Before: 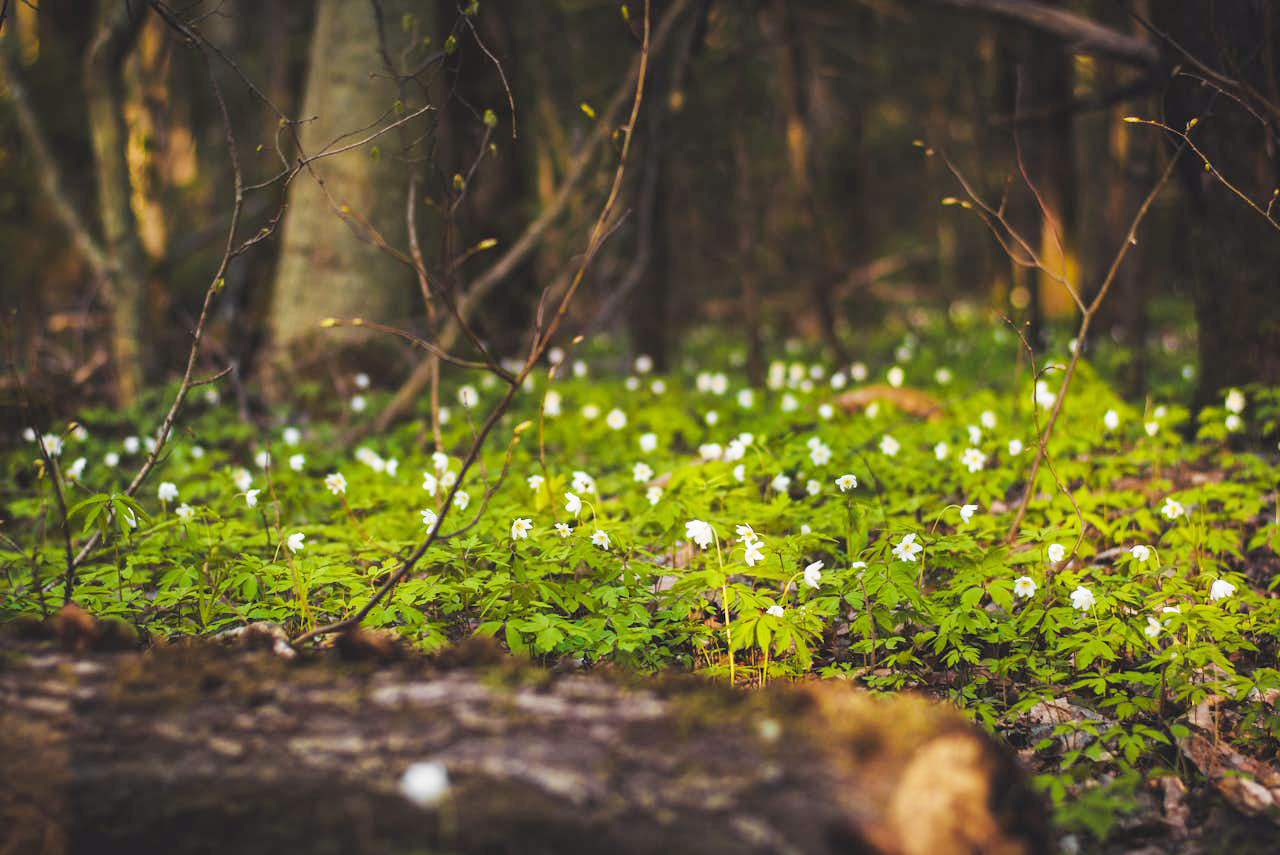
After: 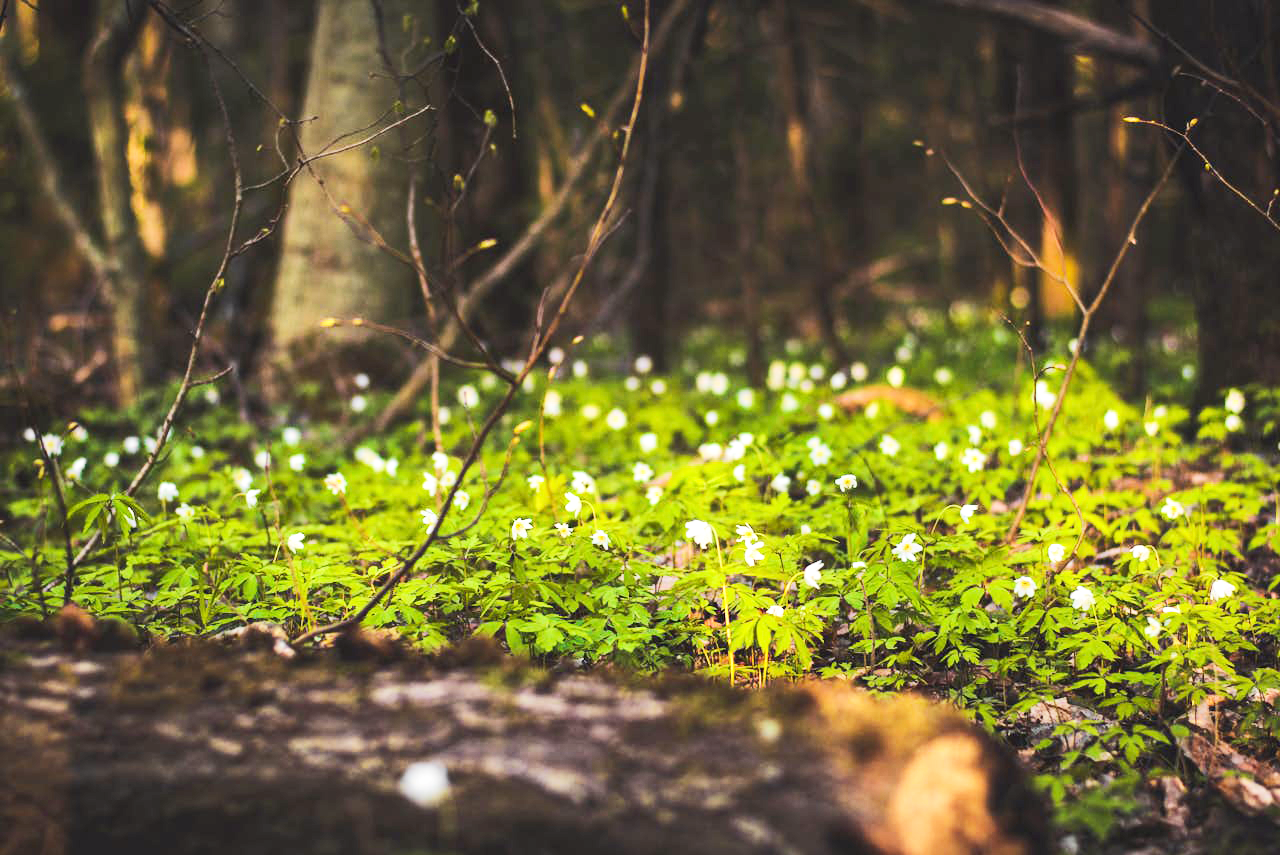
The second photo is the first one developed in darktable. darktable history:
tone equalizer: -8 EV 0.006 EV, -7 EV -0.031 EV, -6 EV 0.009 EV, -5 EV 0.052 EV, -4 EV 0.27 EV, -3 EV 0.67 EV, -2 EV 0.559 EV, -1 EV 0.195 EV, +0 EV 0.03 EV, edges refinement/feathering 500, mask exposure compensation -1.57 EV, preserve details no
